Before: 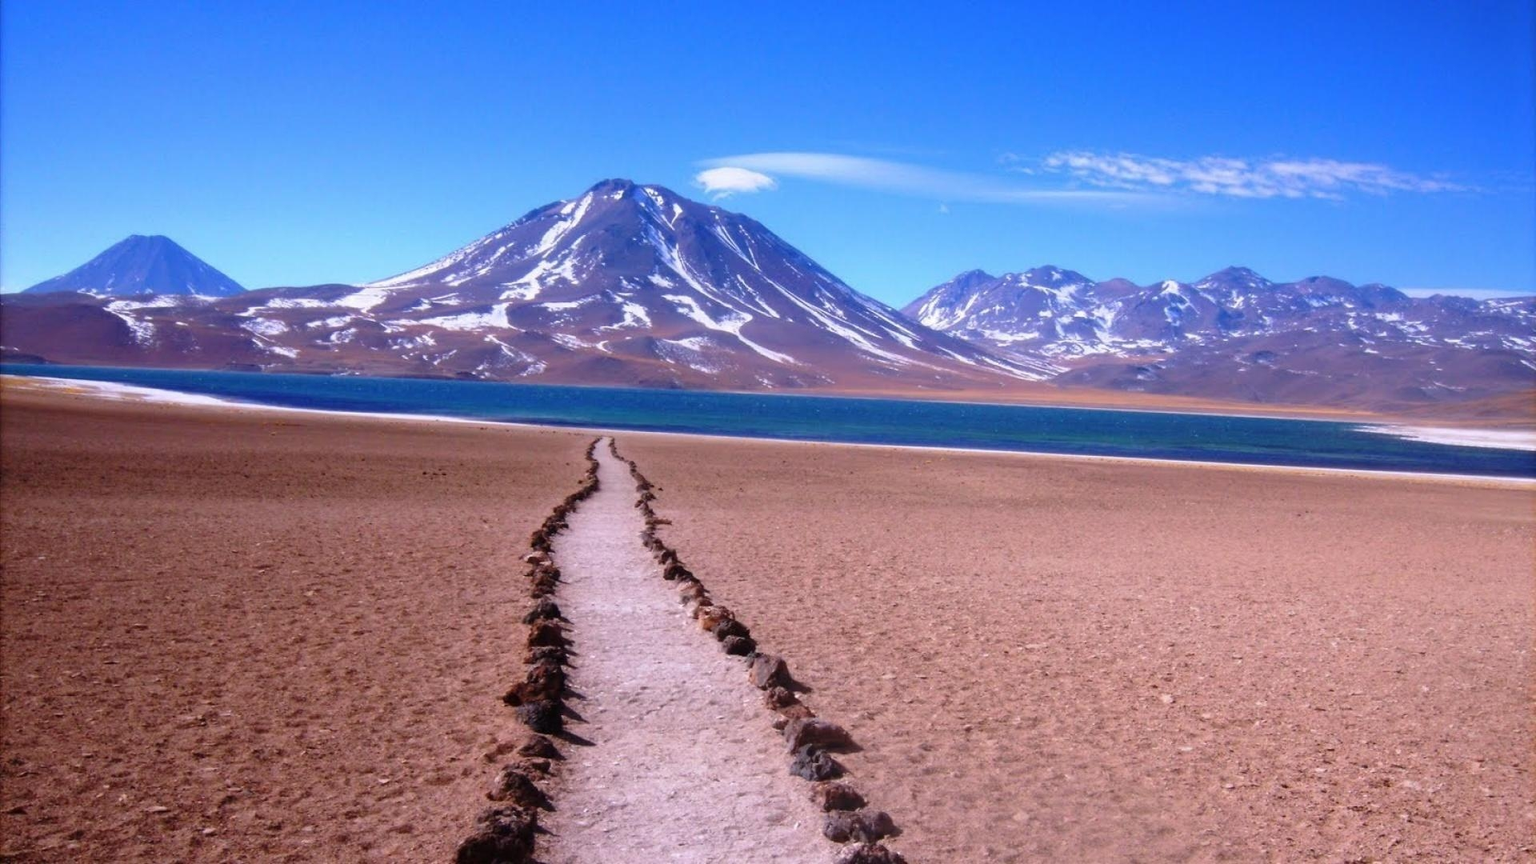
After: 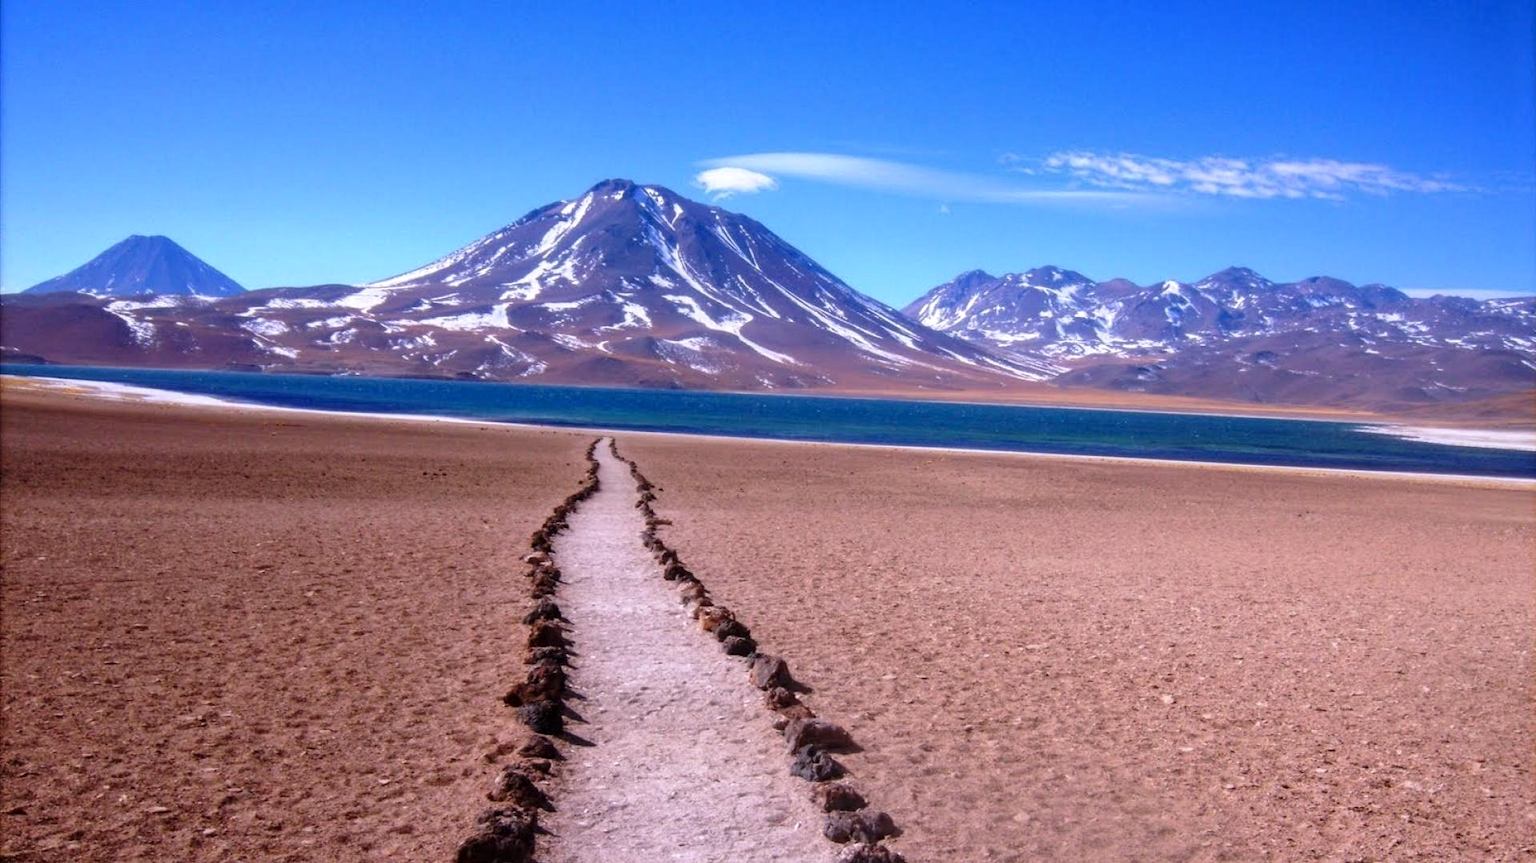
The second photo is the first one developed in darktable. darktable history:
local contrast: on, module defaults
shadows and highlights: shadows 36.82, highlights -27.19, soften with gaussian
crop: left 0.049%
